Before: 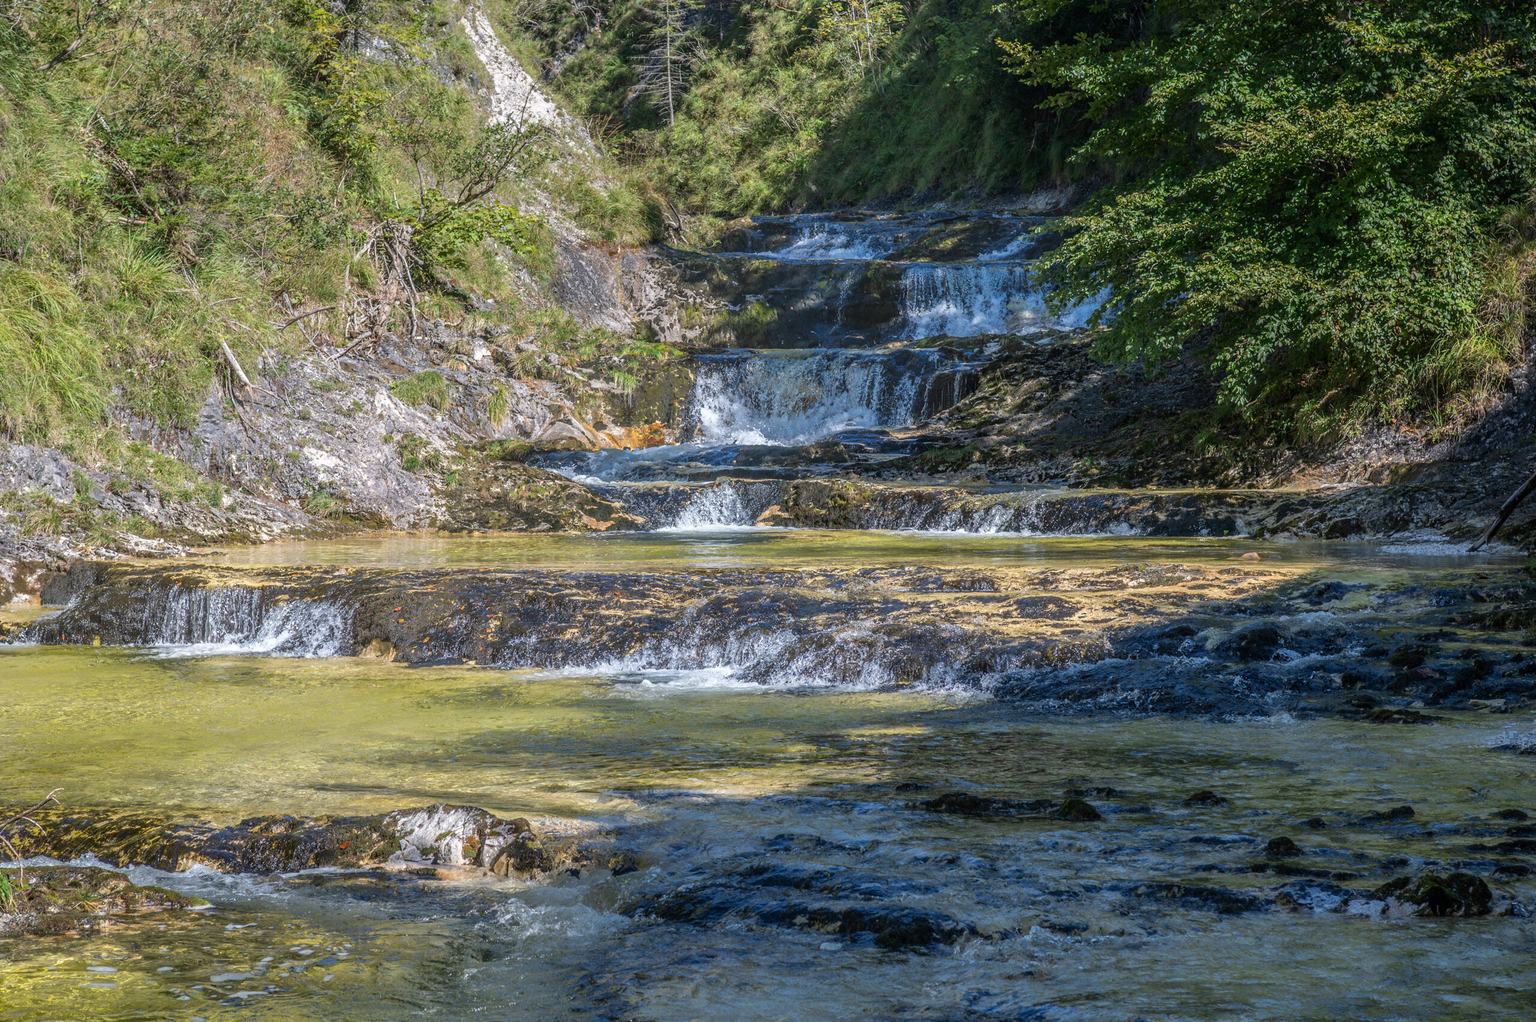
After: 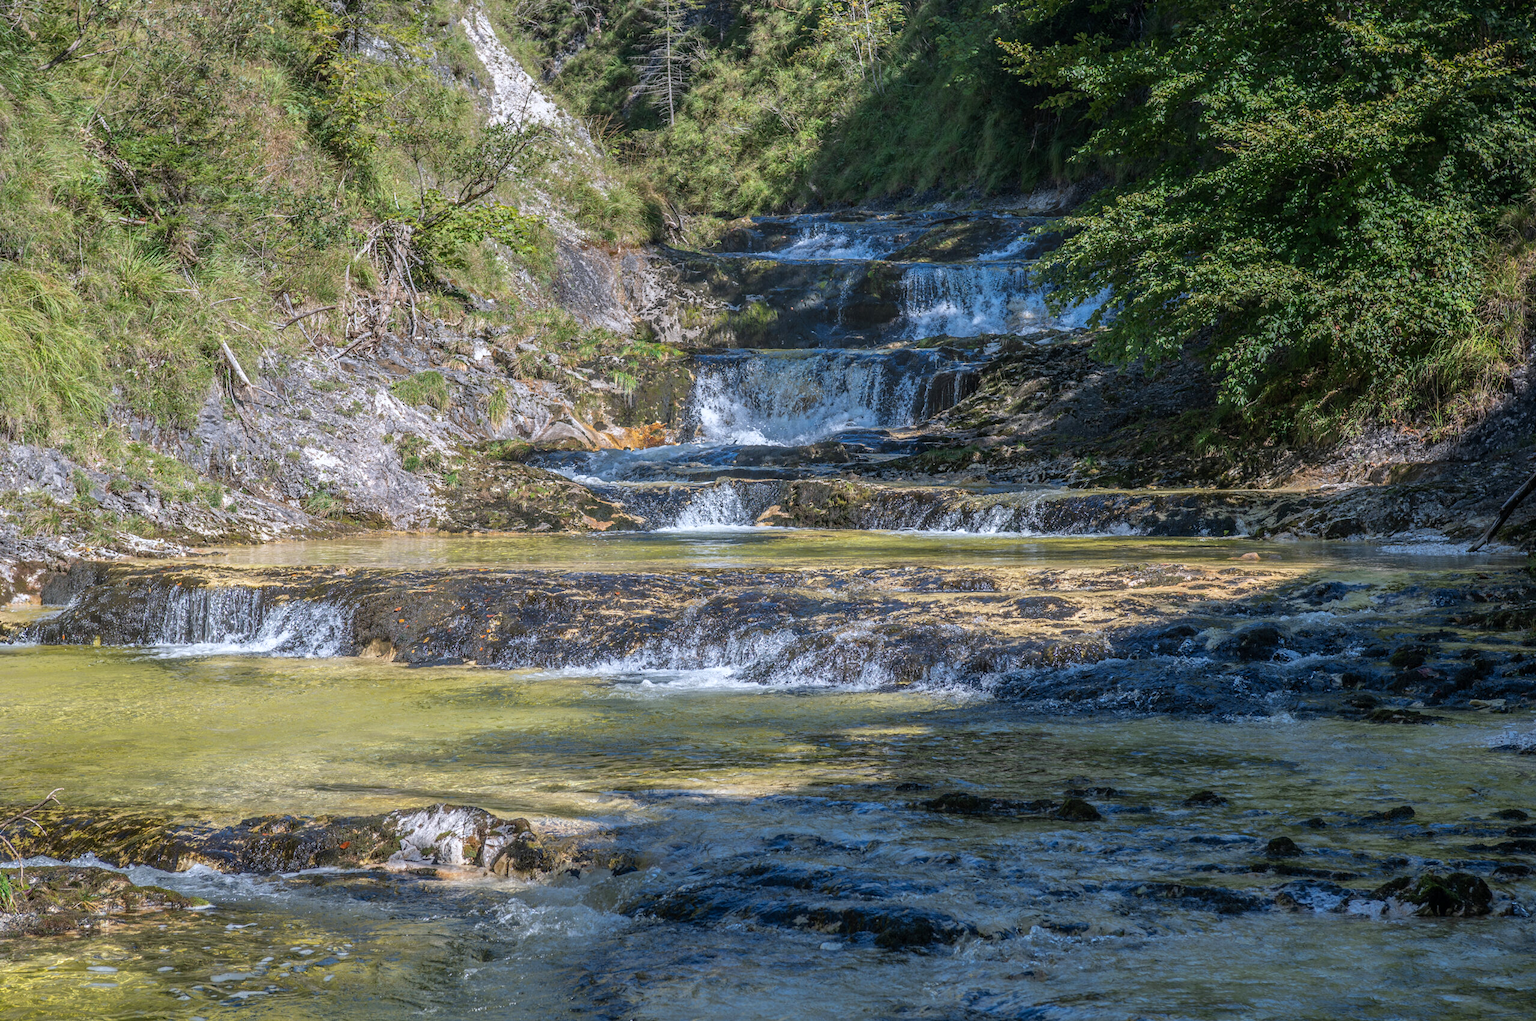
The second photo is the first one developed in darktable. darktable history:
color correction: highlights a* -0.075, highlights b* -5.51, shadows a* -0.123, shadows b* -0.131
